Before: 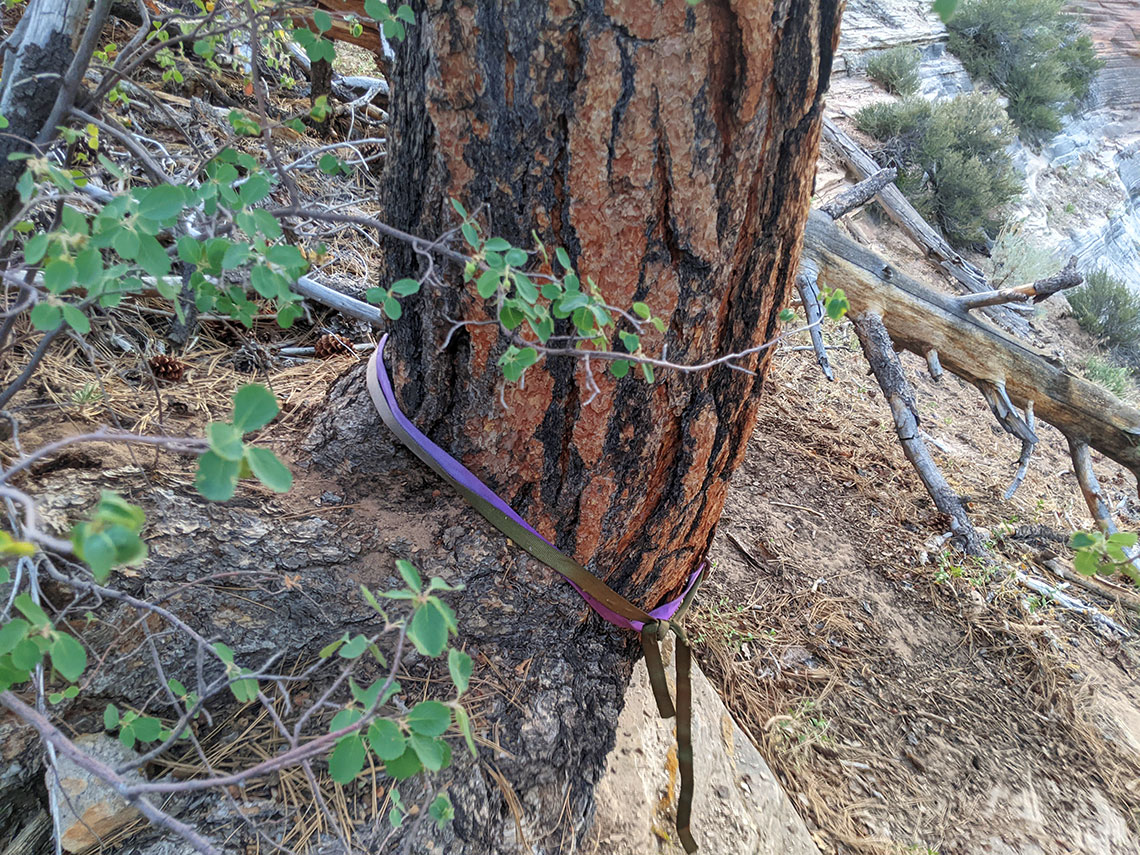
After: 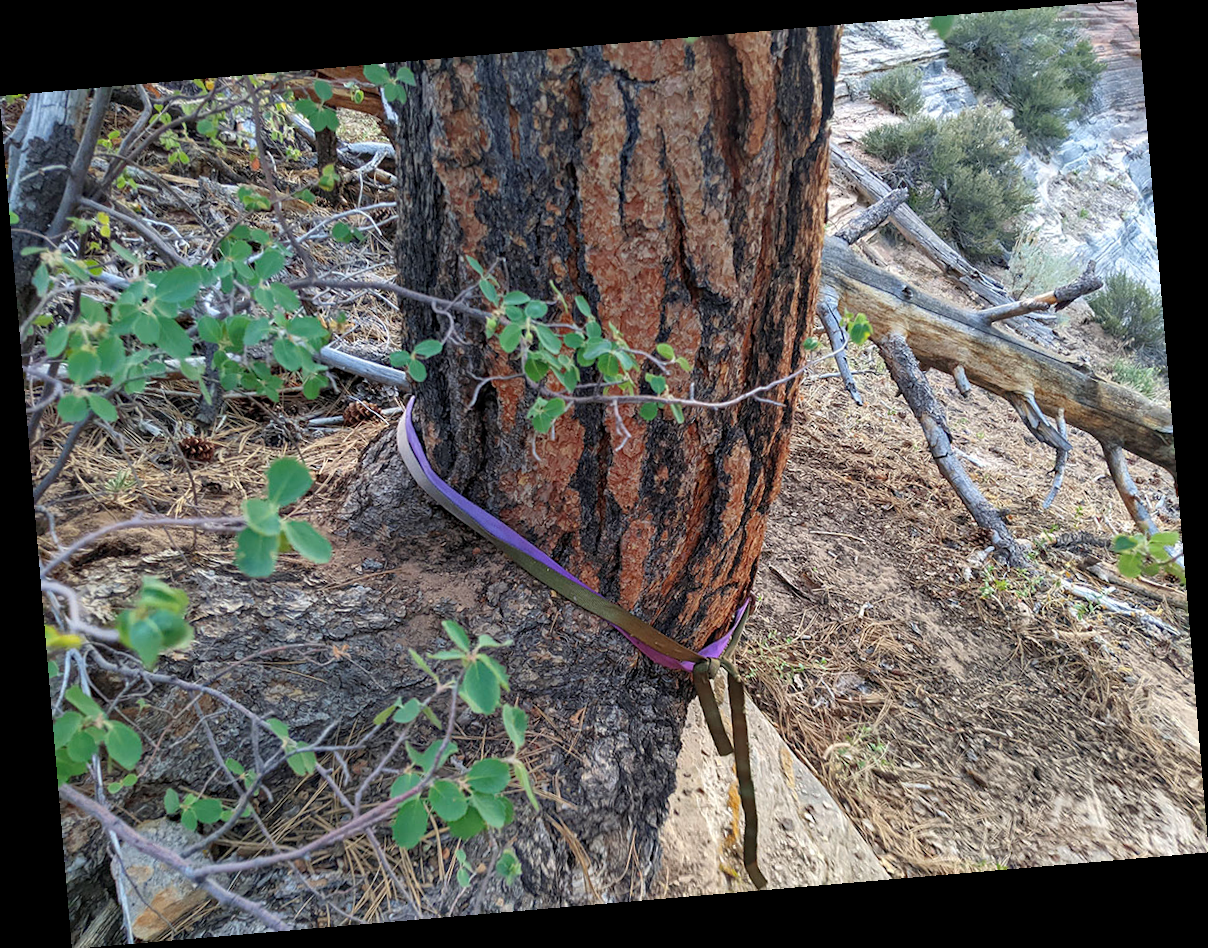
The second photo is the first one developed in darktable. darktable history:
tone equalizer: on, module defaults
haze removal: compatibility mode true, adaptive false
exposure: exposure -0.01 EV, compensate highlight preservation false
rotate and perspective: rotation -4.86°, automatic cropping off
